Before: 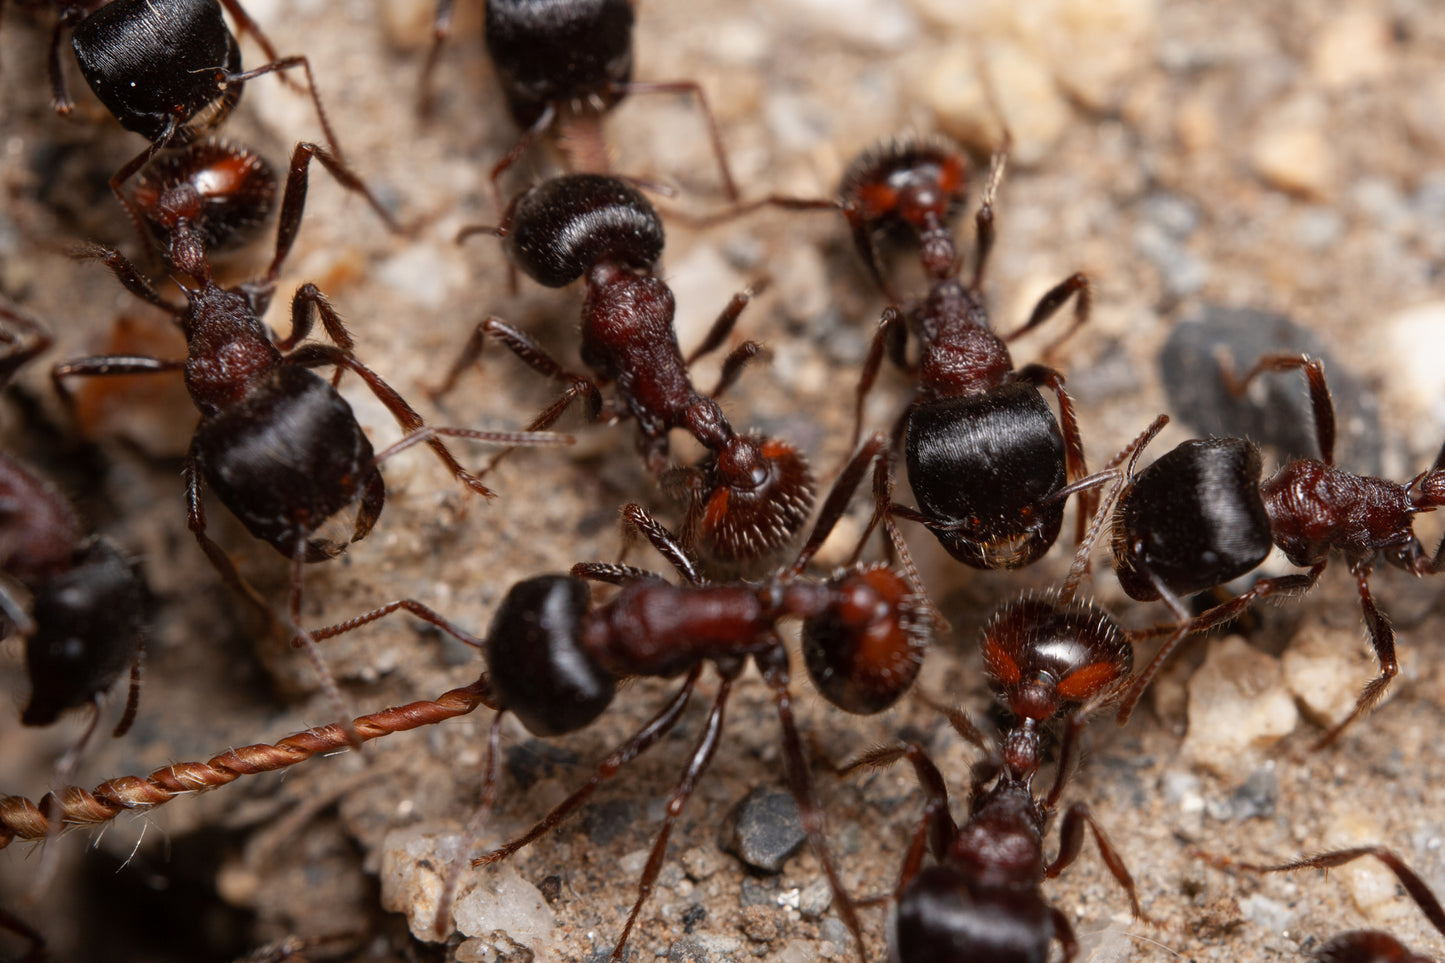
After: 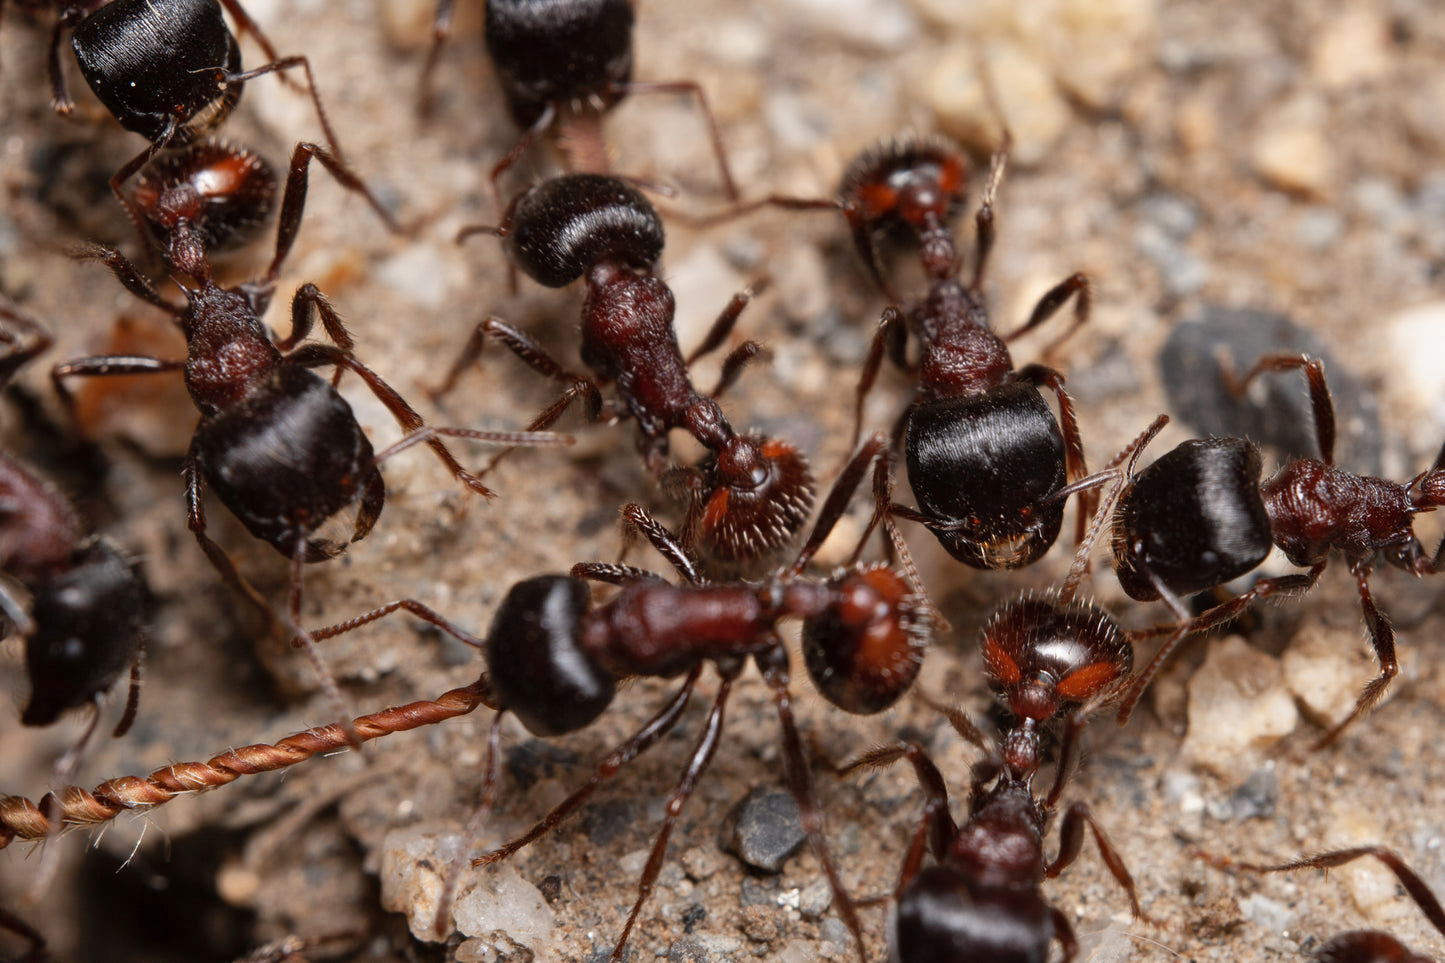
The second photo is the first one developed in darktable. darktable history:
shadows and highlights: shadows 52.52, soften with gaussian
